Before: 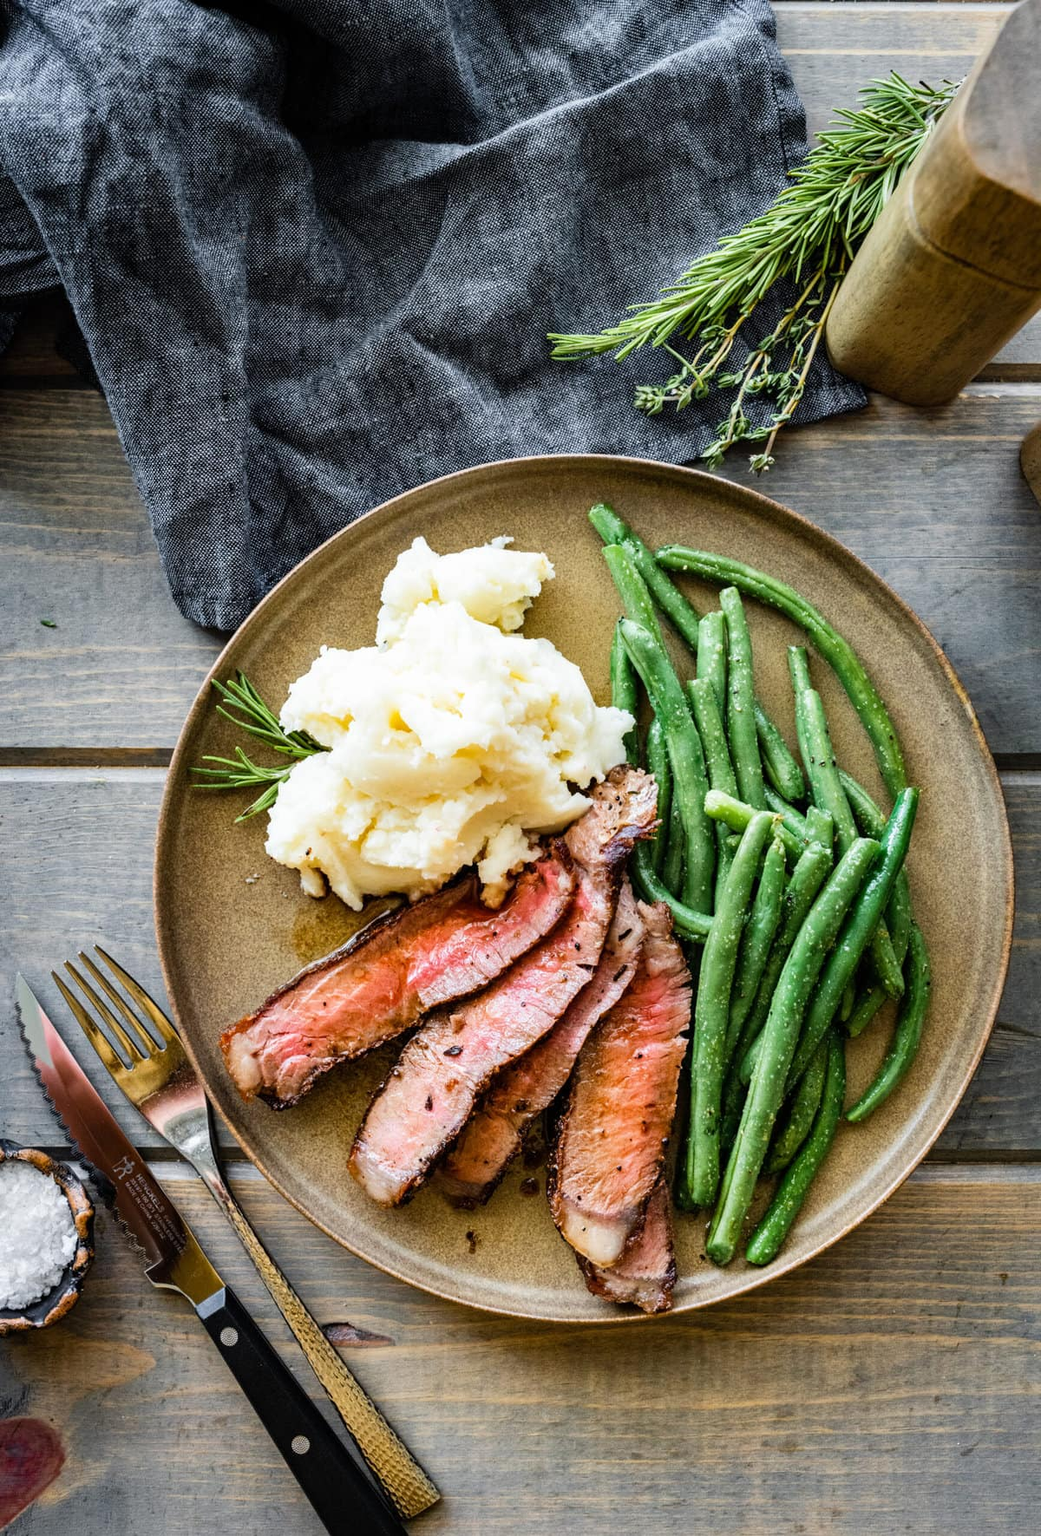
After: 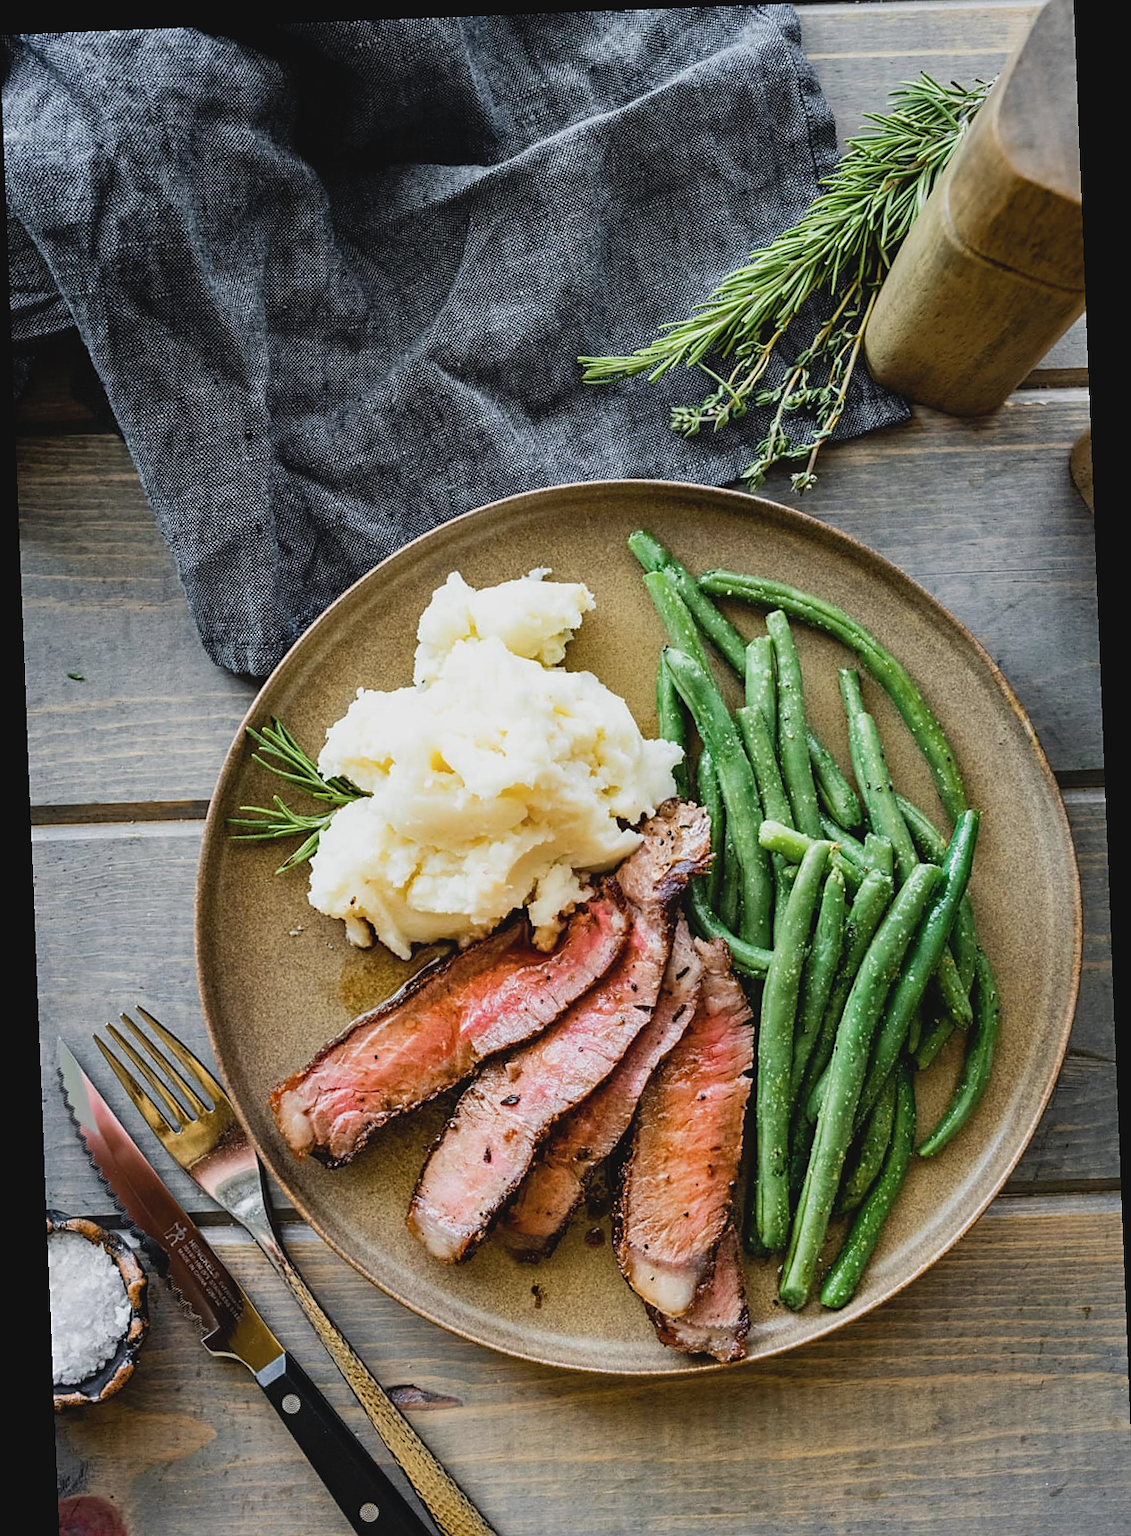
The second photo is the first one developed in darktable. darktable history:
rotate and perspective: rotation -2.29°, automatic cropping off
crop: top 0.448%, right 0.264%, bottom 5.045%
sharpen: radius 1.864, amount 0.398, threshold 1.271
exposure: black level correction 0.001, exposure -0.125 EV, compensate exposure bias true, compensate highlight preservation false
contrast brightness saturation: contrast -0.1, saturation -0.1
